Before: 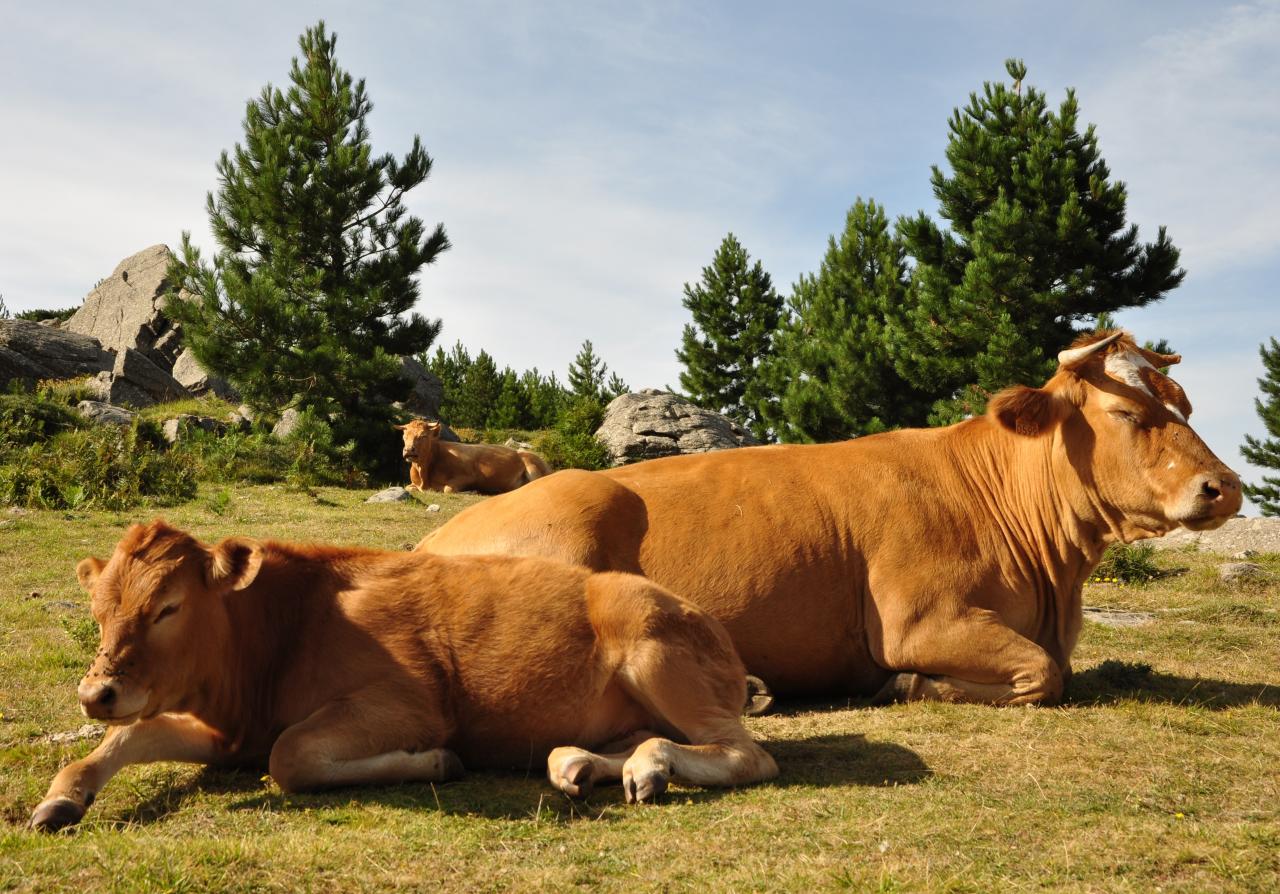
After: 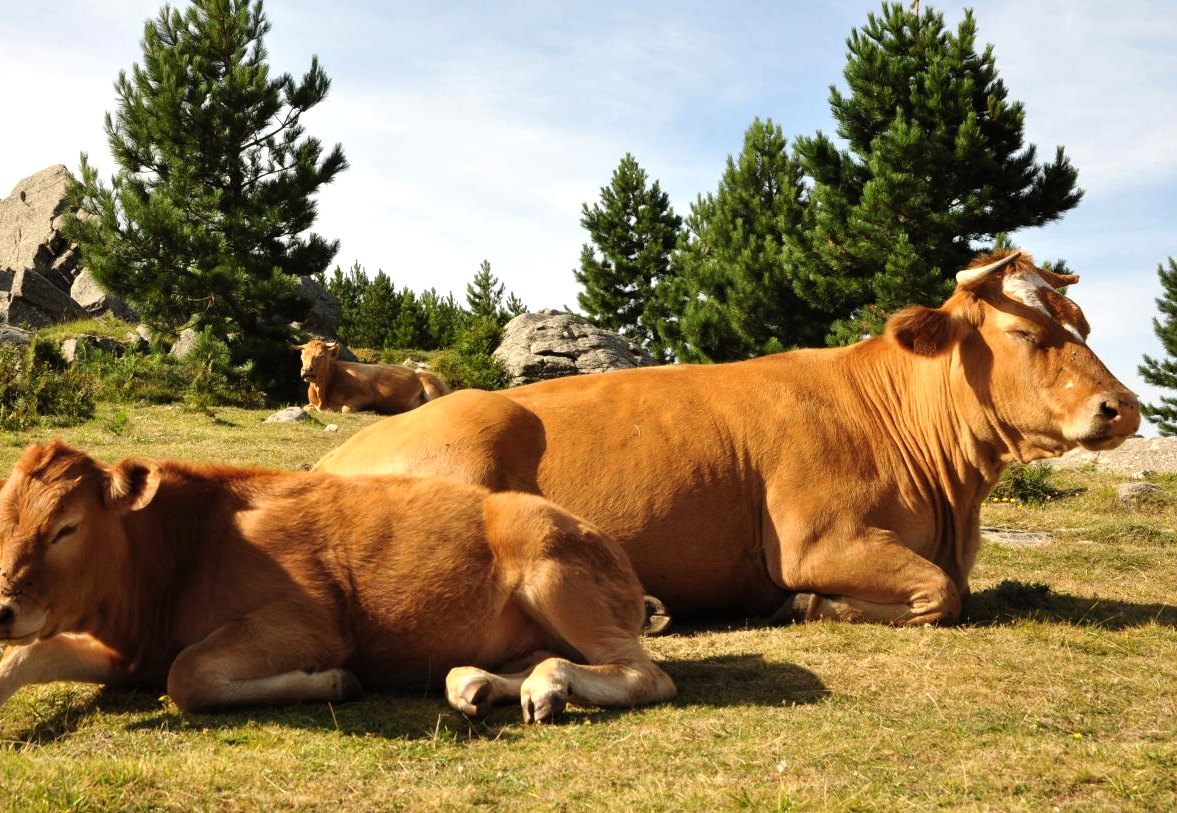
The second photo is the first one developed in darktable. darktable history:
tone equalizer: -8 EV -0.433 EV, -7 EV -0.376 EV, -6 EV -0.351 EV, -5 EV -0.184 EV, -3 EV 0.245 EV, -2 EV 0.304 EV, -1 EV 0.384 EV, +0 EV 0.4 EV, mask exposure compensation -0.503 EV
crop and rotate: left 8.003%, top 9.059%
